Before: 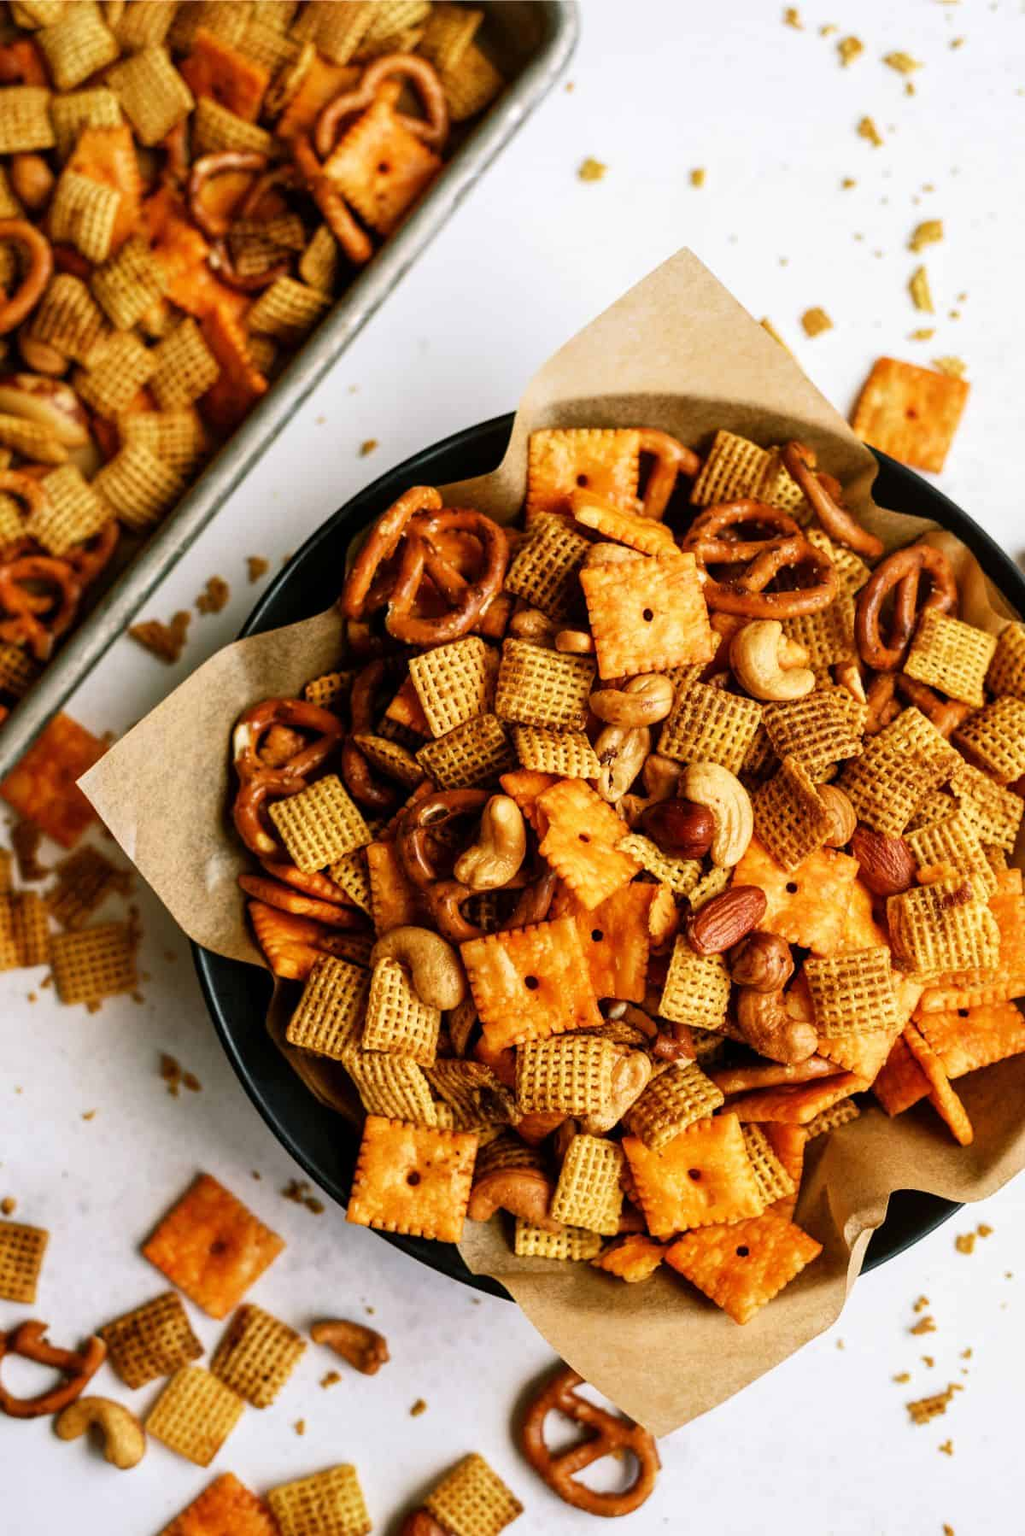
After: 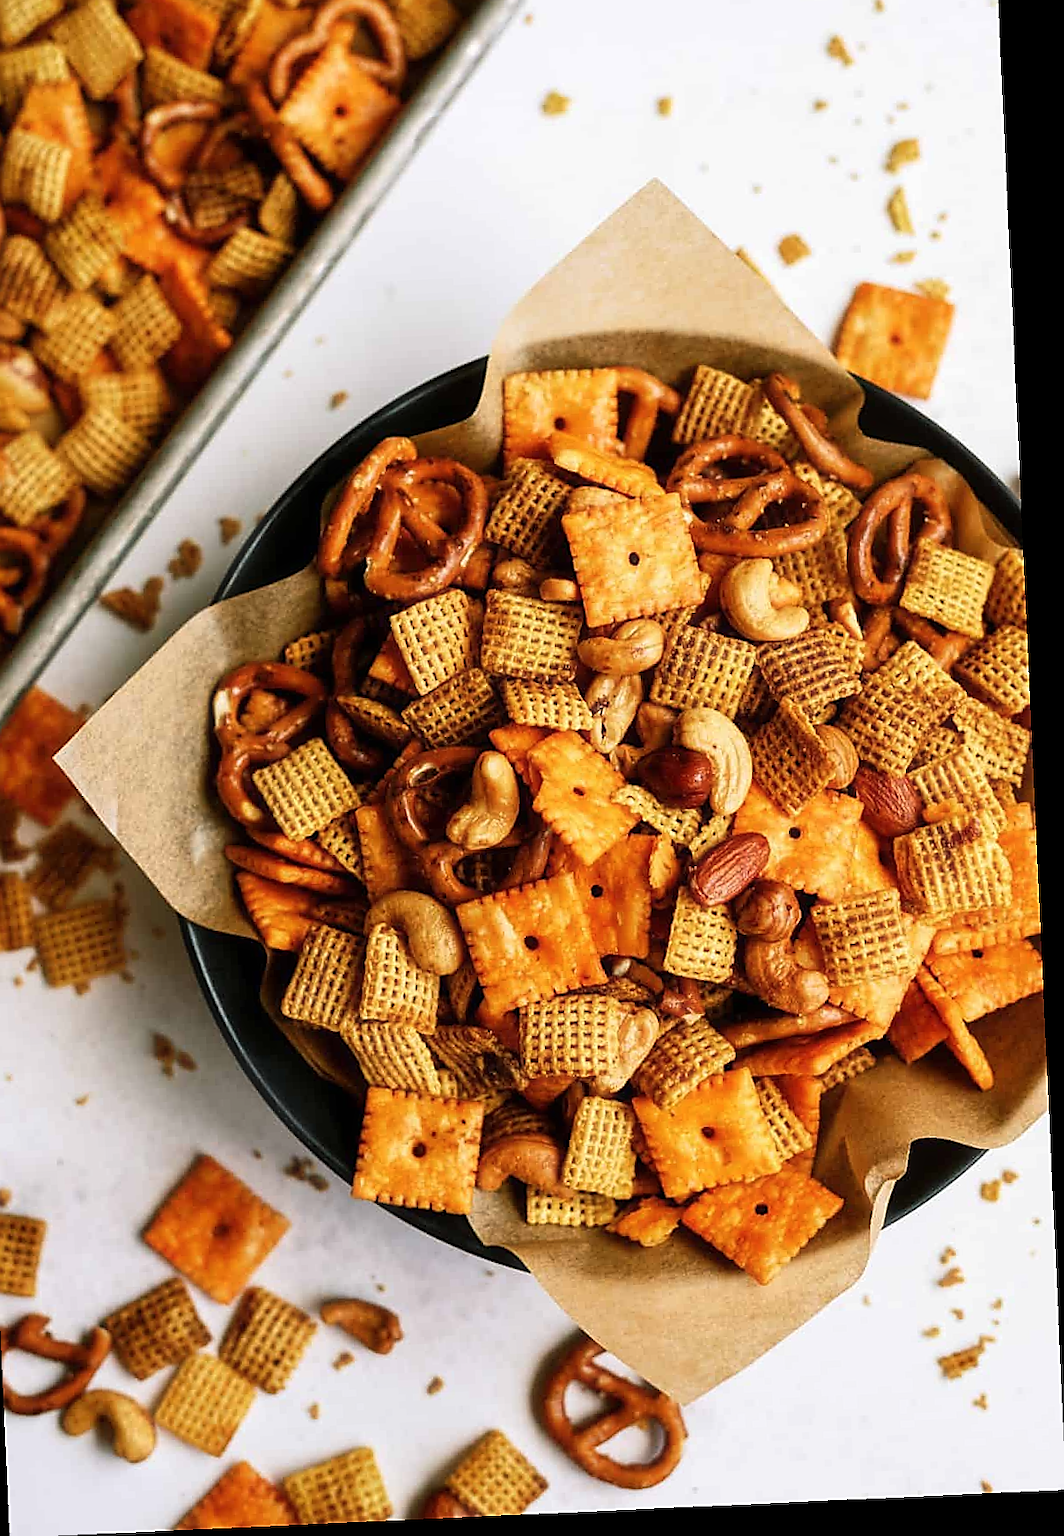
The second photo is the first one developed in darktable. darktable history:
haze removal: strength -0.102, compatibility mode true, adaptive false
crop and rotate: angle 2.62°, left 5.553%, top 5.692%
sharpen: radius 1.417, amount 1.252, threshold 0.818
